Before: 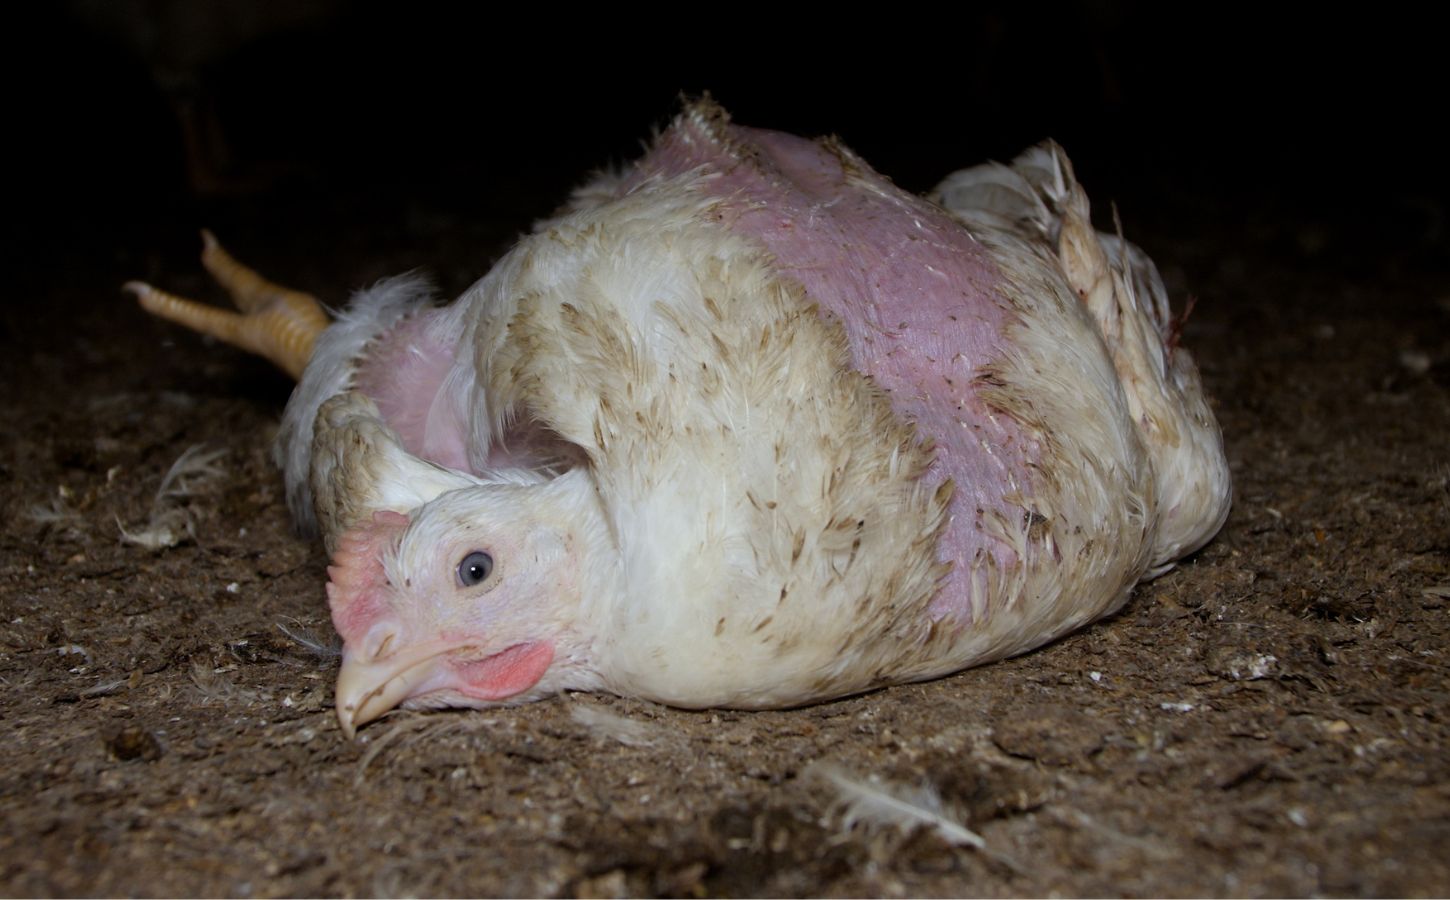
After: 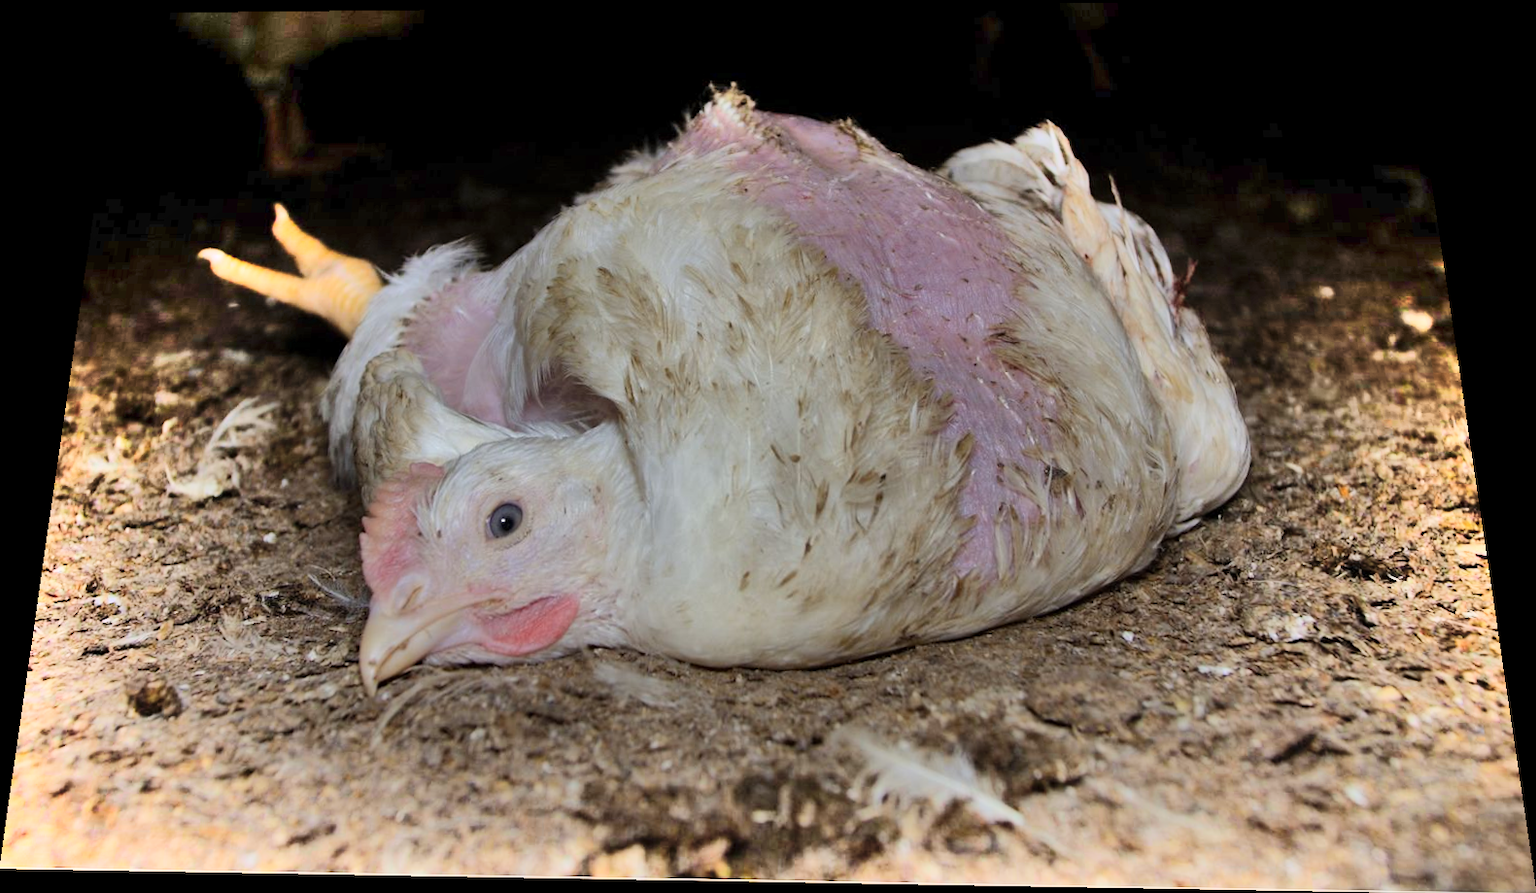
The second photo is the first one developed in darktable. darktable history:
shadows and highlights: radius 123.98, shadows 100, white point adjustment -3, highlights -100, highlights color adjustment 89.84%, soften with gaussian
rotate and perspective: rotation 0.128°, lens shift (vertical) -0.181, lens shift (horizontal) -0.044, shear 0.001, automatic cropping off
